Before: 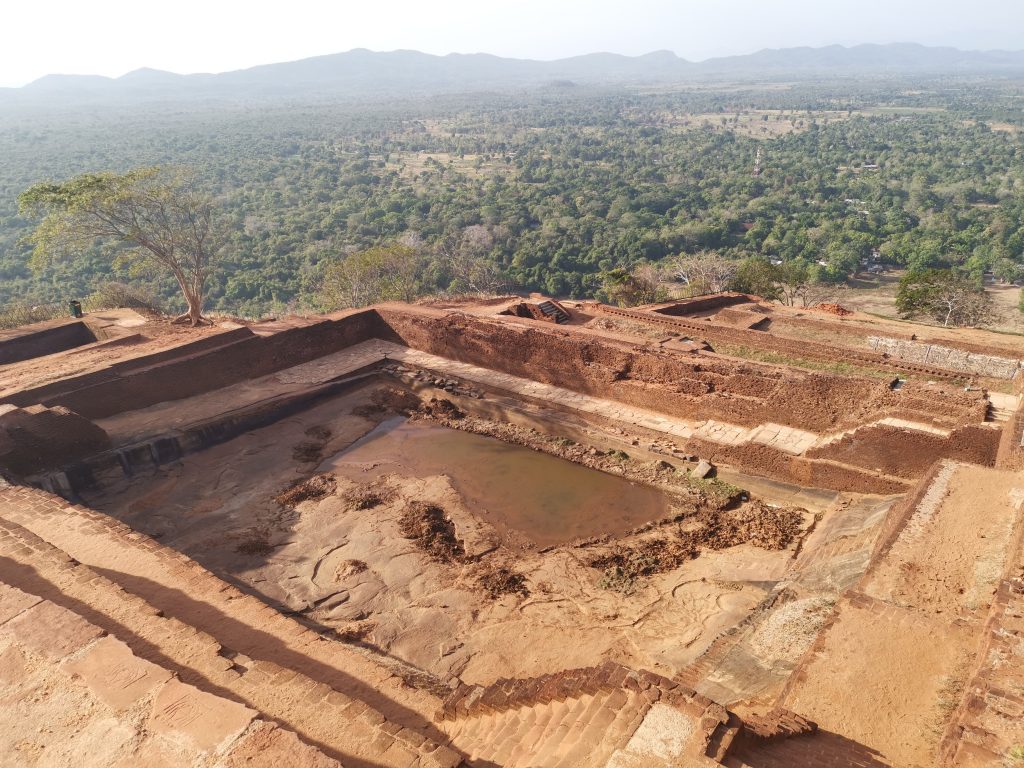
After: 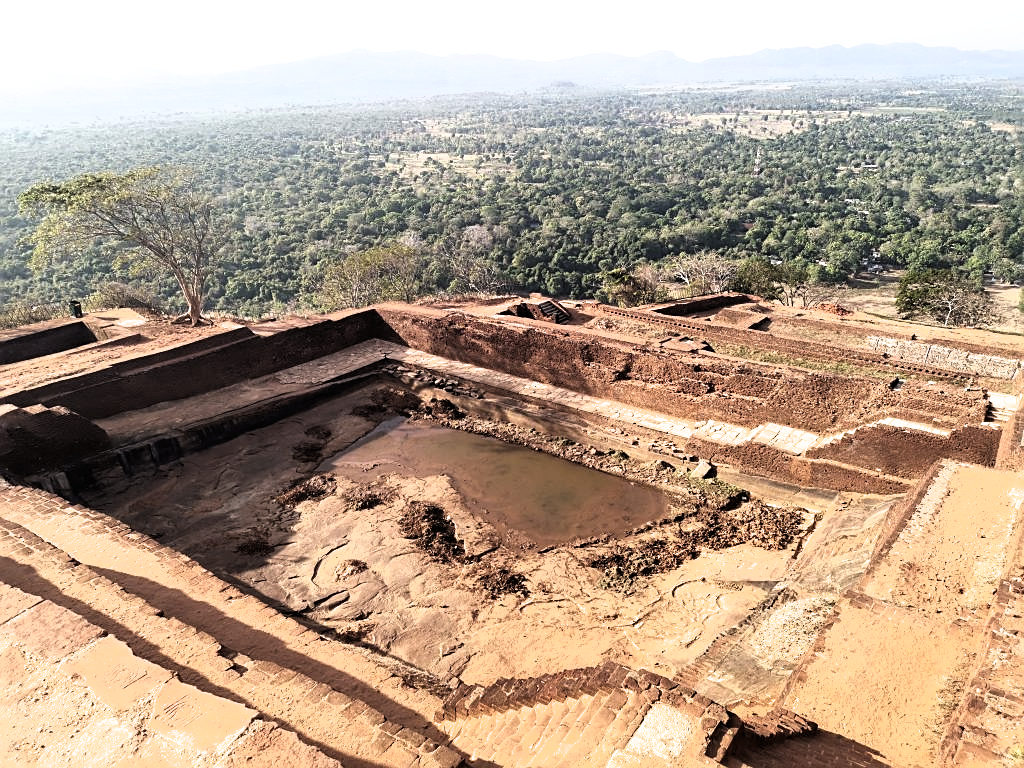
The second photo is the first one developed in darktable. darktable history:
filmic rgb: black relative exposure -8.2 EV, white relative exposure 2.2 EV, threshold 3 EV, hardness 7.11, latitude 85.74%, contrast 1.696, highlights saturation mix -4%, shadows ↔ highlights balance -2.69%, color science v5 (2021), contrast in shadows safe, contrast in highlights safe, enable highlight reconstruction true
sharpen: on, module defaults
